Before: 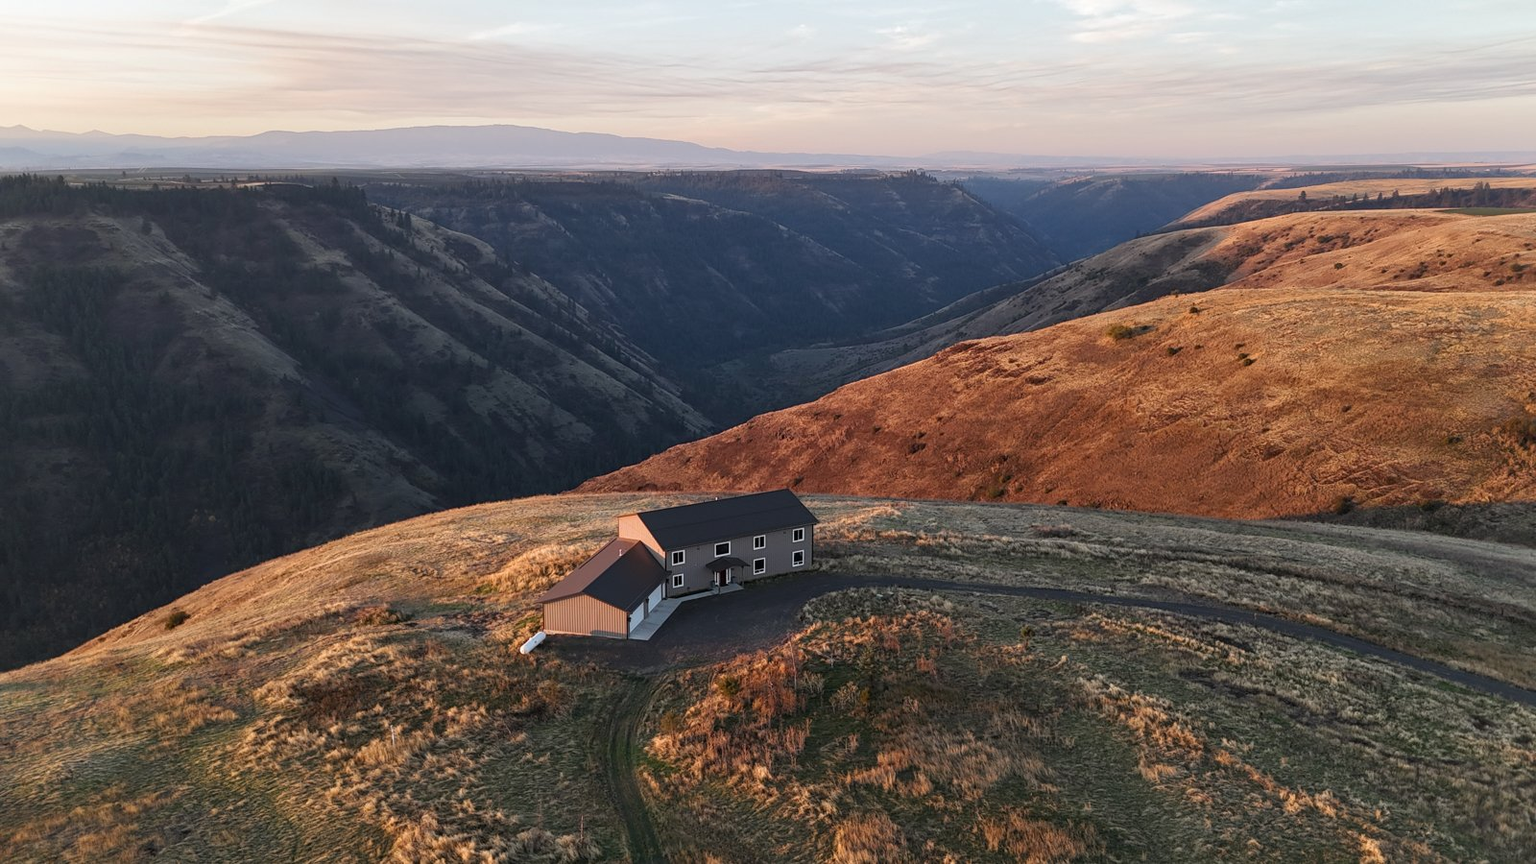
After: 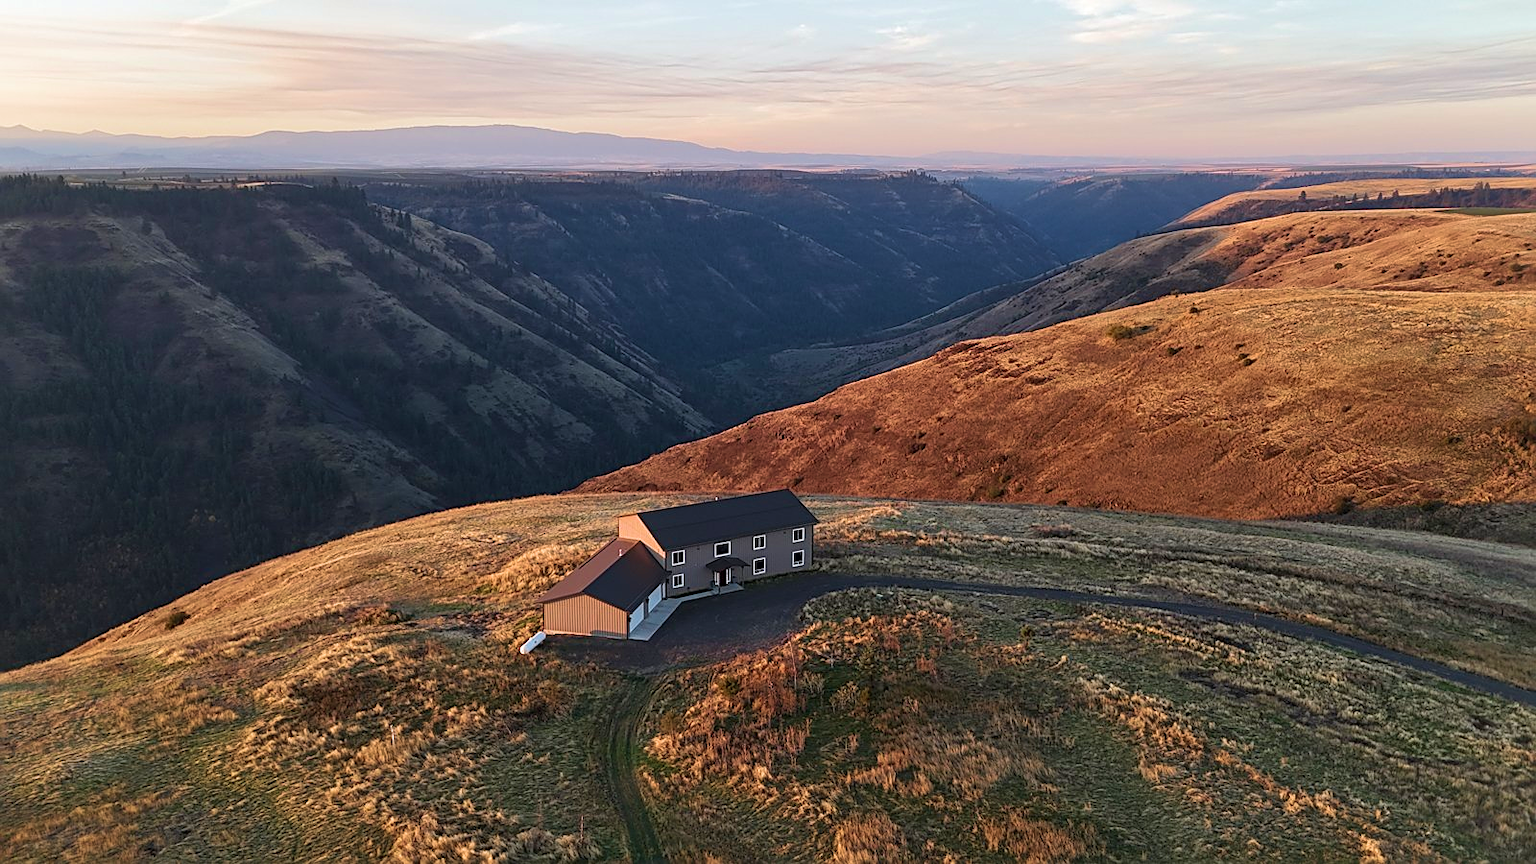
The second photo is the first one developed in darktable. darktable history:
sharpen: on, module defaults
tone equalizer: -8 EV 0.075 EV, edges refinement/feathering 500, mask exposure compensation -1.57 EV, preserve details no
velvia: strength 44.98%
local contrast: mode bilateral grid, contrast 15, coarseness 37, detail 105%, midtone range 0.2
